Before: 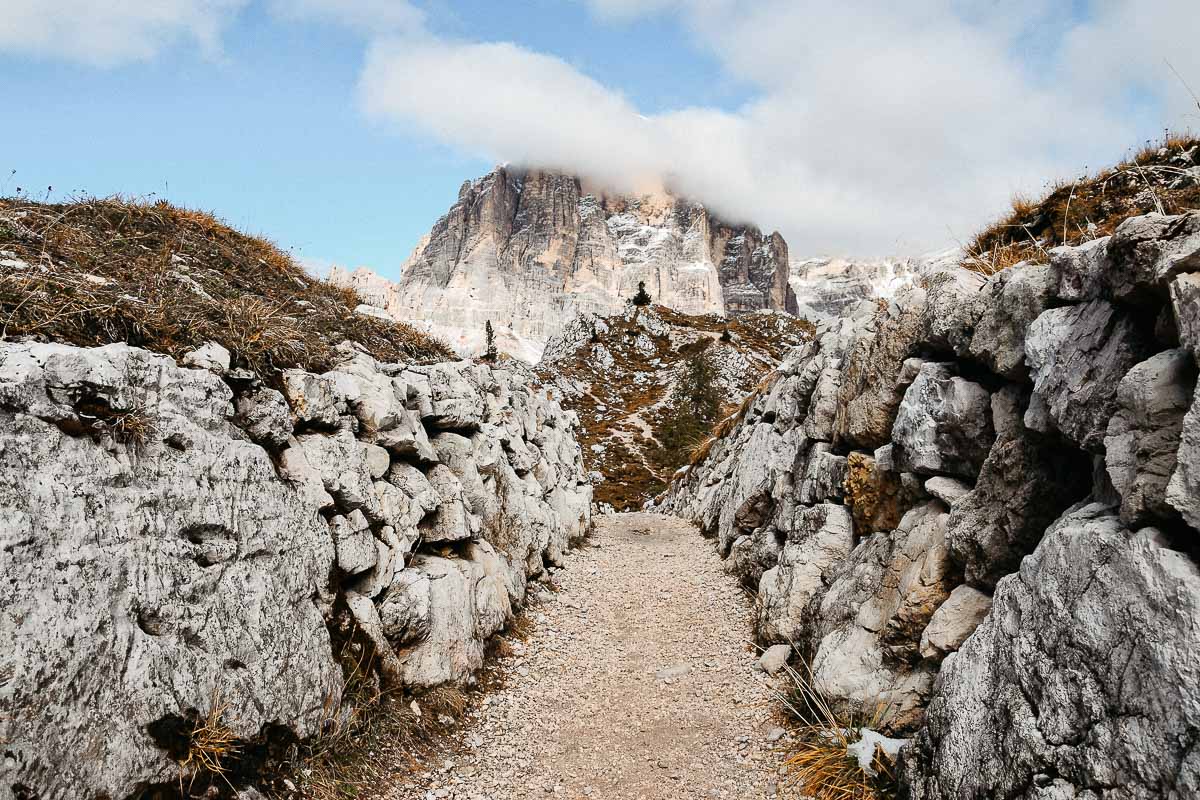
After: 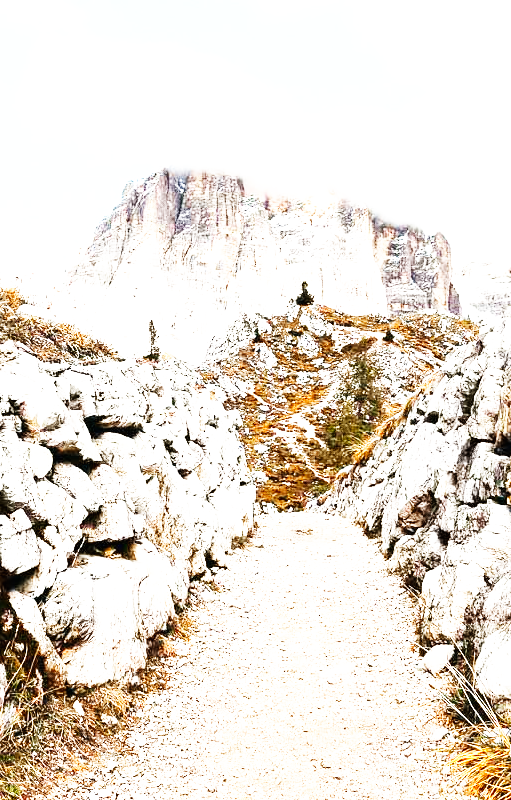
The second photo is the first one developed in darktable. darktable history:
crop: left 28.137%, right 29.227%
exposure: black level correction 0, exposure 1.105 EV, compensate highlight preservation false
base curve: curves: ch0 [(0, 0) (0.007, 0.004) (0.027, 0.03) (0.046, 0.07) (0.207, 0.54) (0.442, 0.872) (0.673, 0.972) (1, 1)], preserve colors none
